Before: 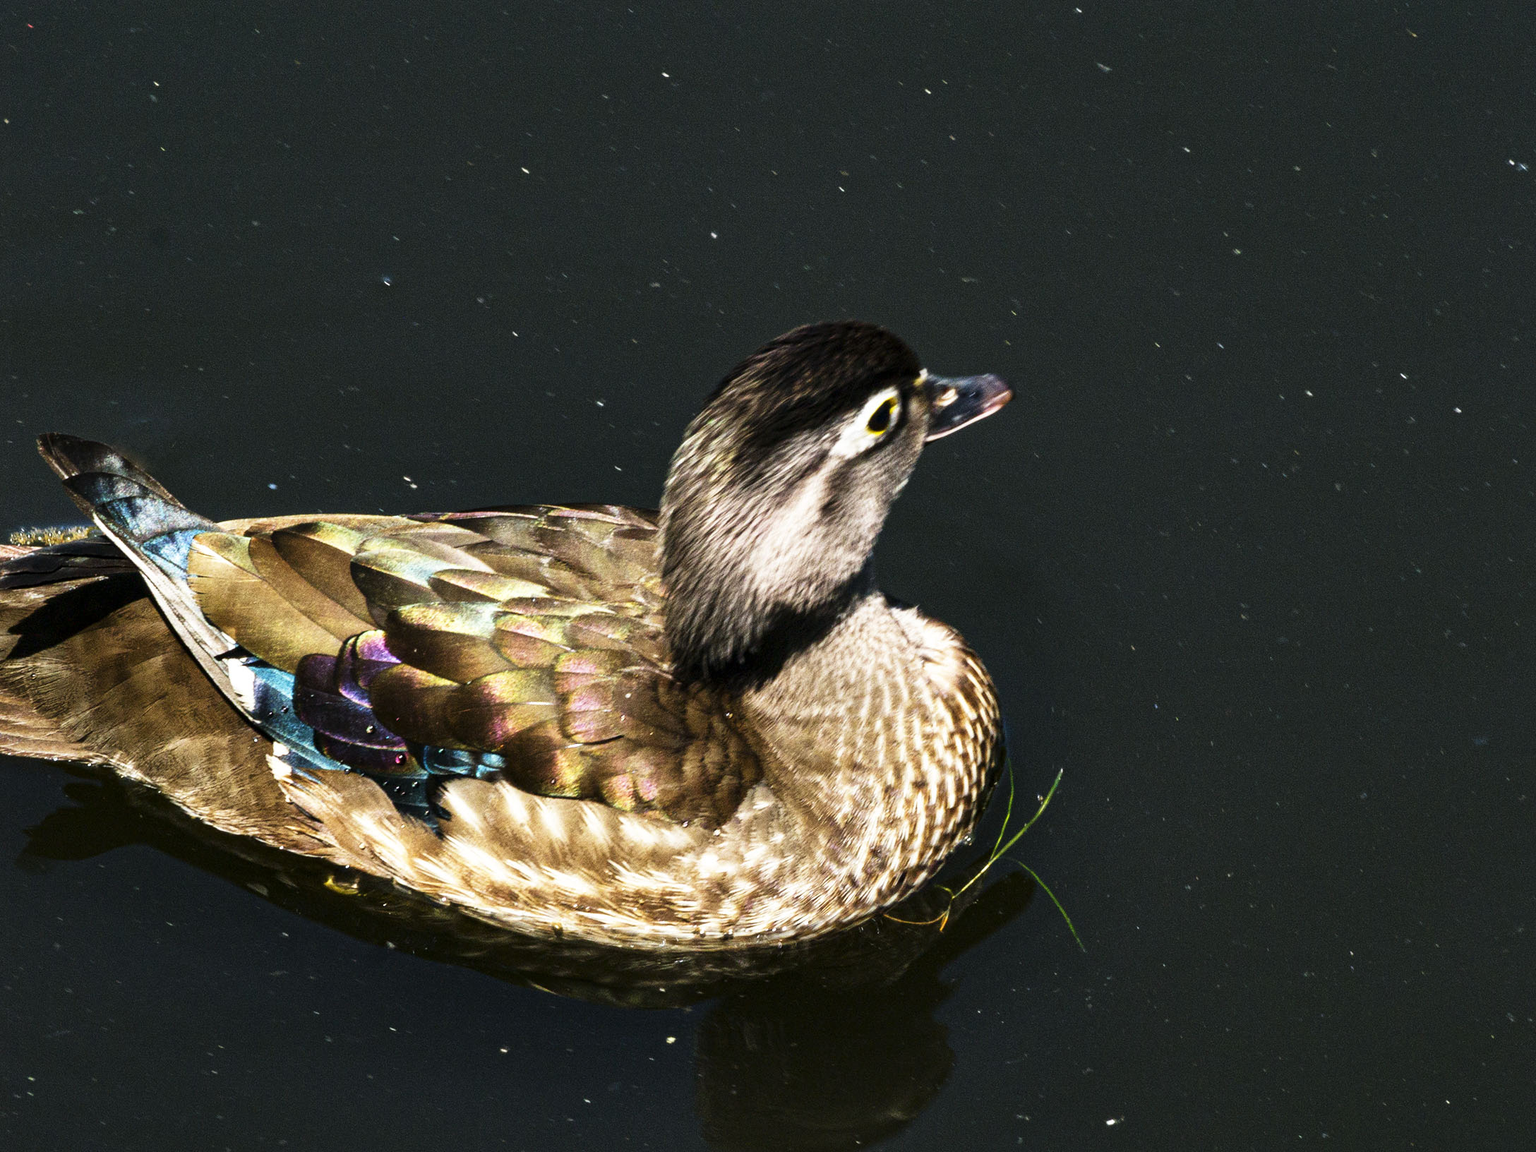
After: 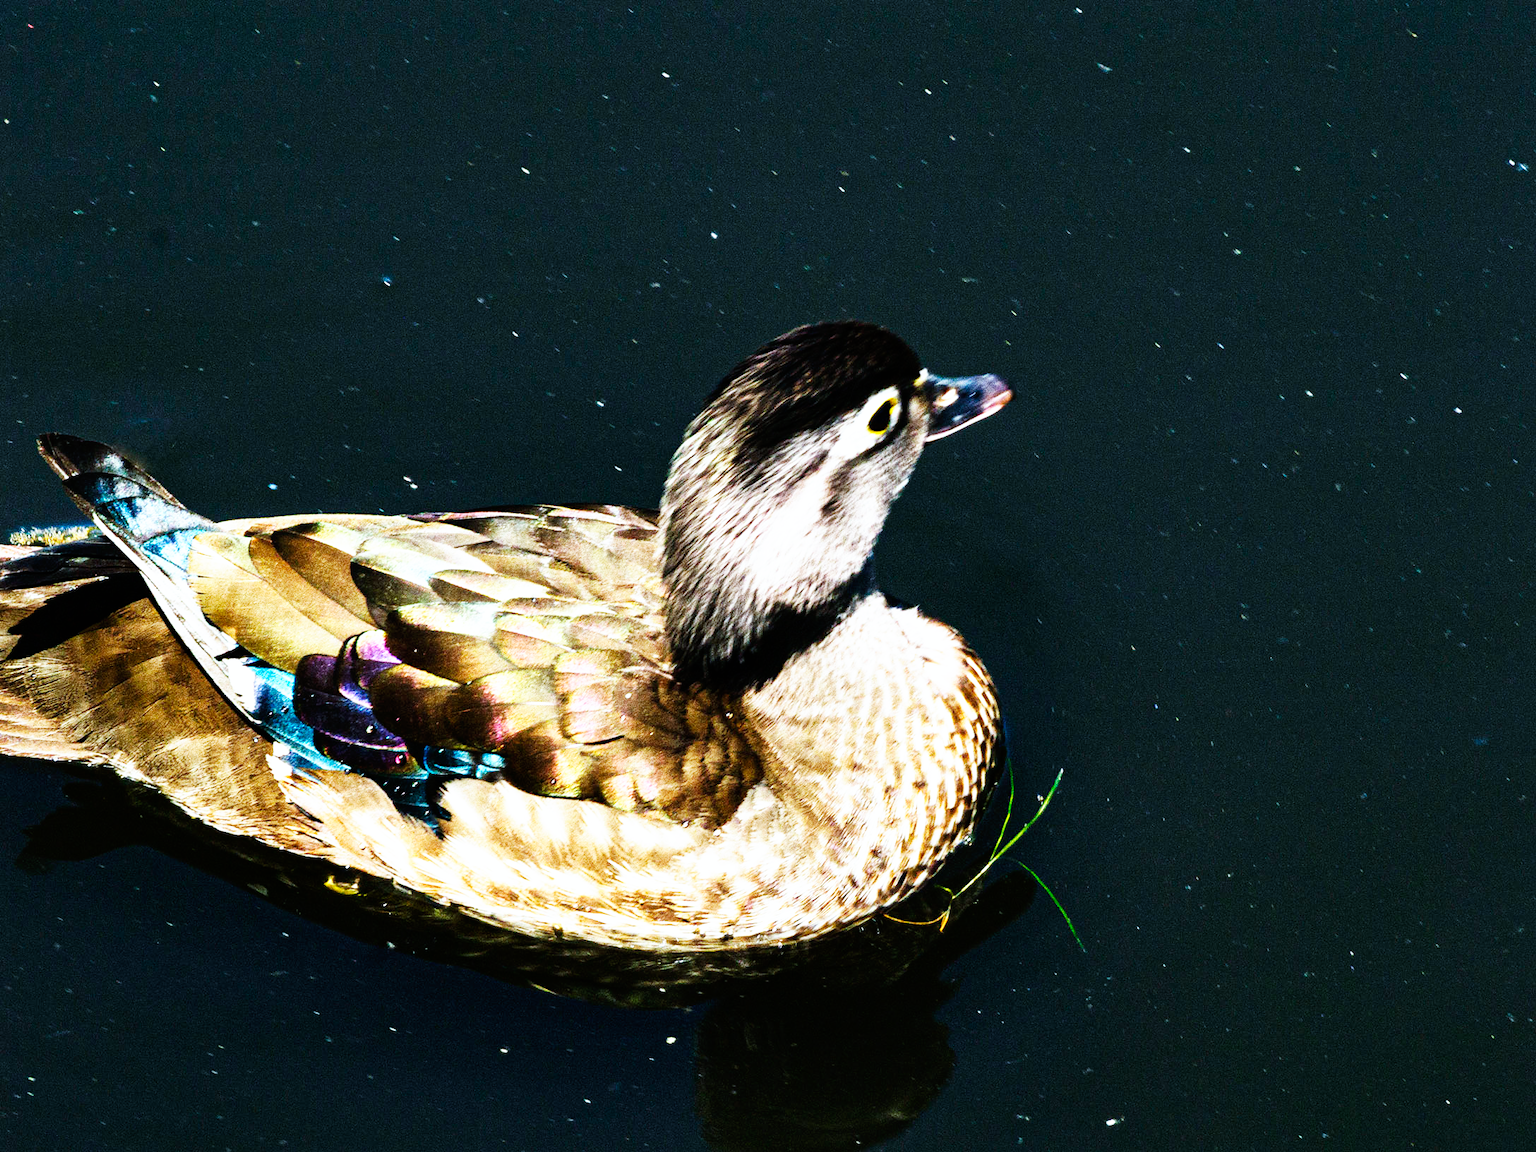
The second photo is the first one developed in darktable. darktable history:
base curve: curves: ch0 [(0, 0) (0.007, 0.004) (0.027, 0.03) (0.046, 0.07) (0.207, 0.54) (0.442, 0.872) (0.673, 0.972) (1, 1)], preserve colors none
white balance: red 0.924, blue 1.095
